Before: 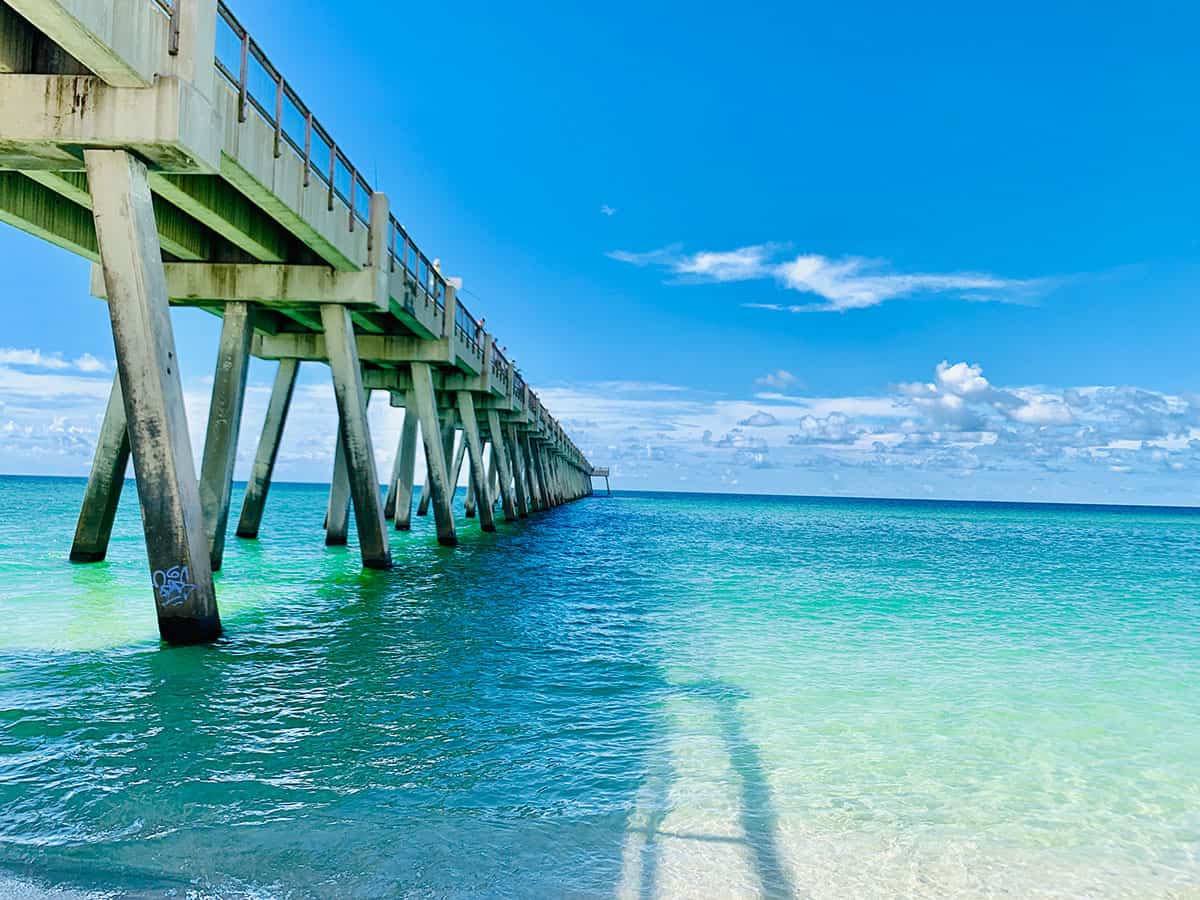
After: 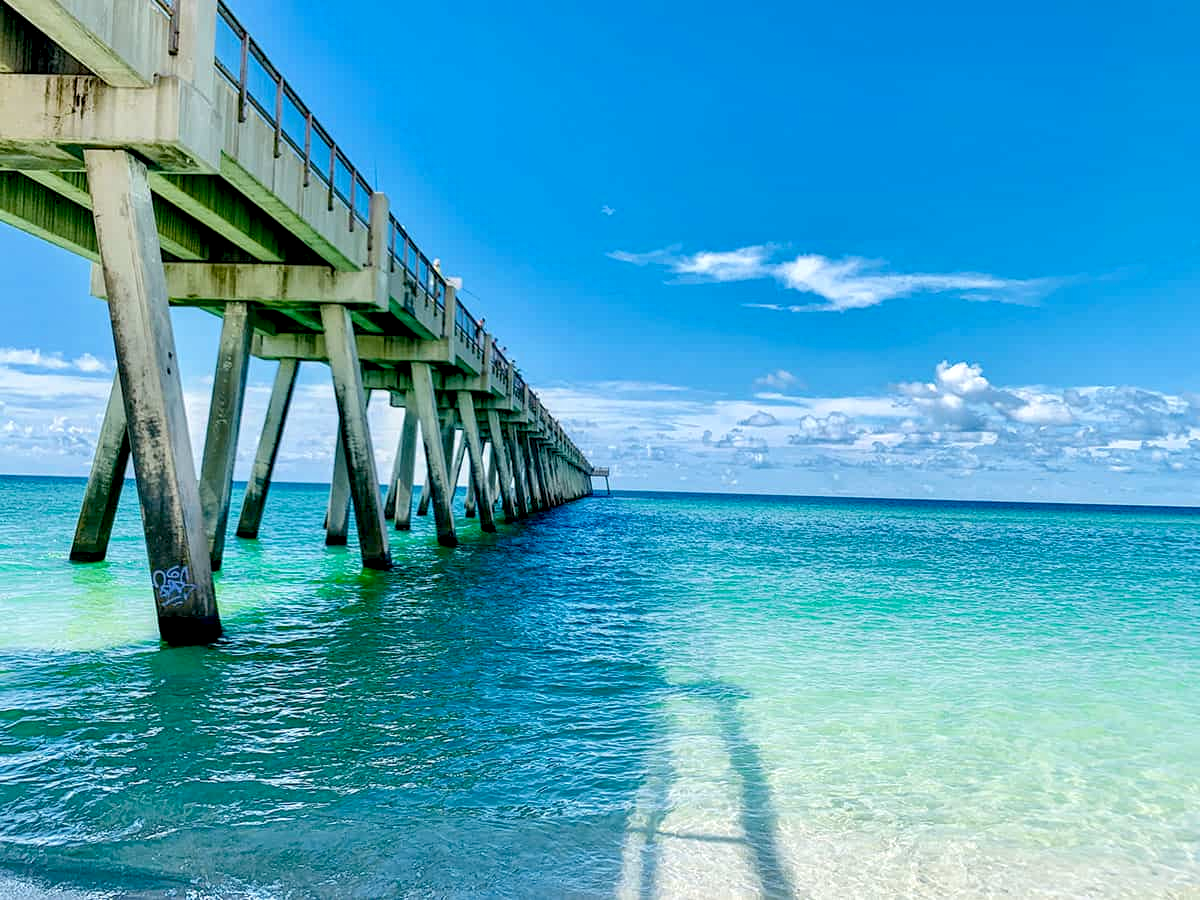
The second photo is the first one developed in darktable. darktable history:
exposure: black level correction 0.01, exposure 0.015 EV, compensate highlight preservation false
local contrast: detail 130%
